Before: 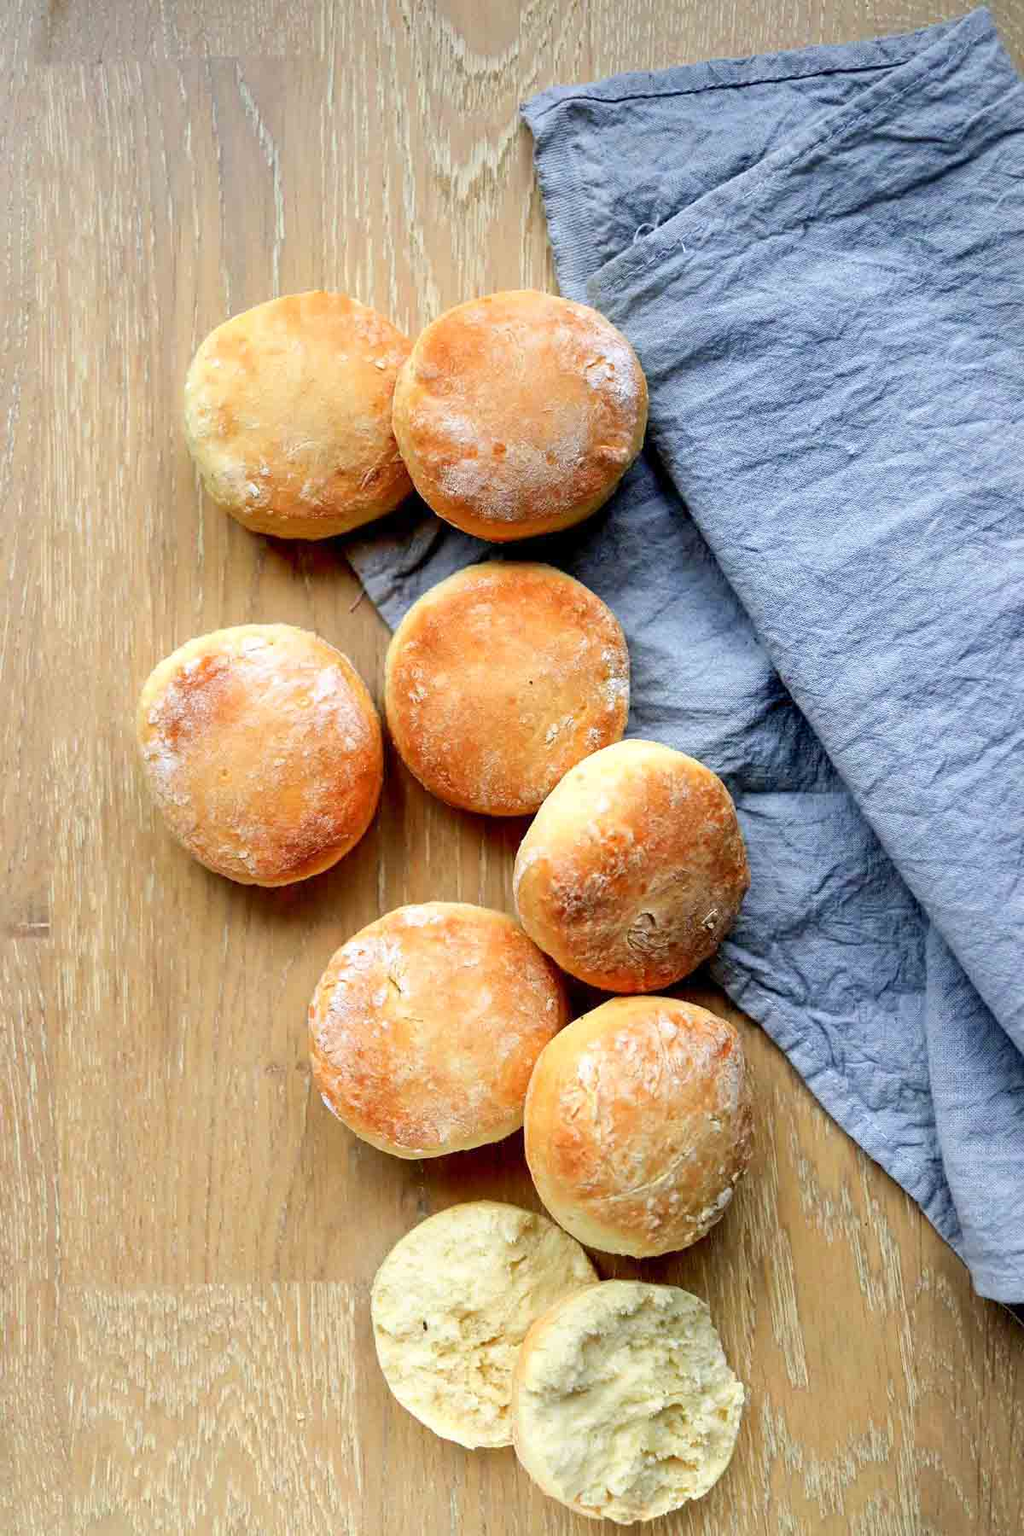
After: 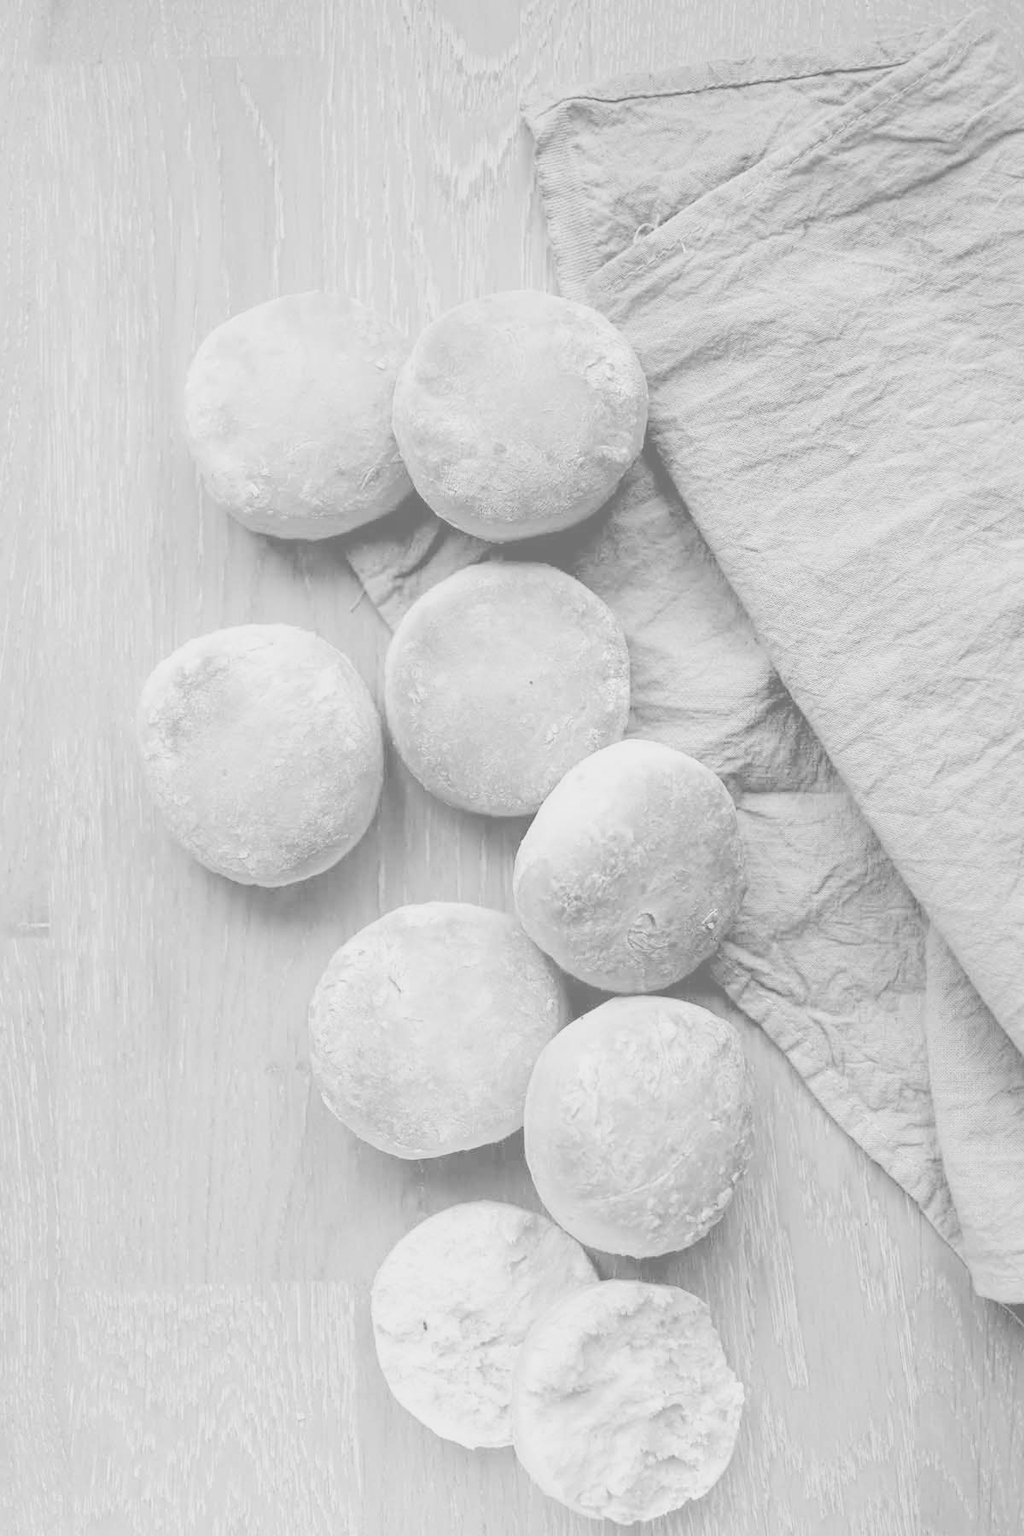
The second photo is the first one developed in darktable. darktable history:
contrast brightness saturation: contrast -0.32, brightness 0.75, saturation -0.78
monochrome: on, module defaults
